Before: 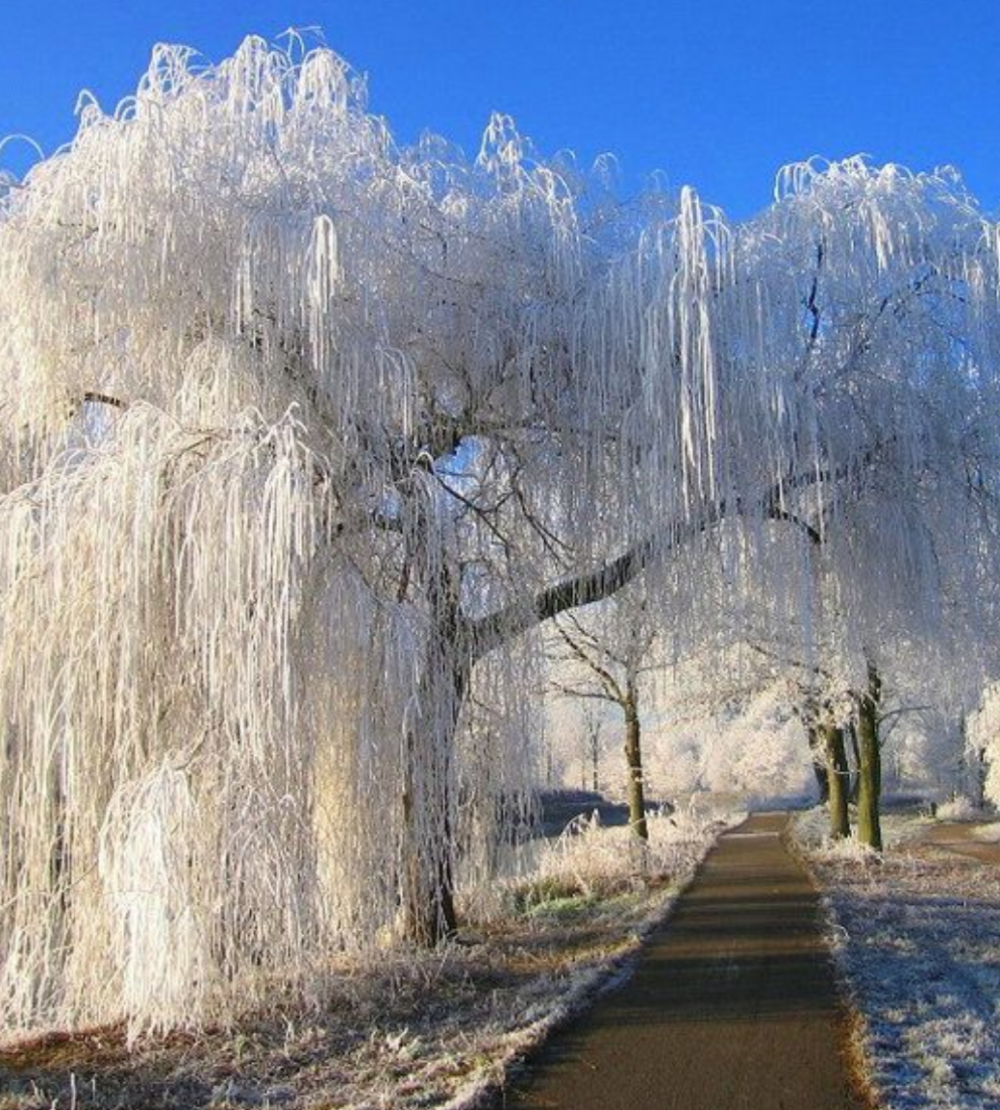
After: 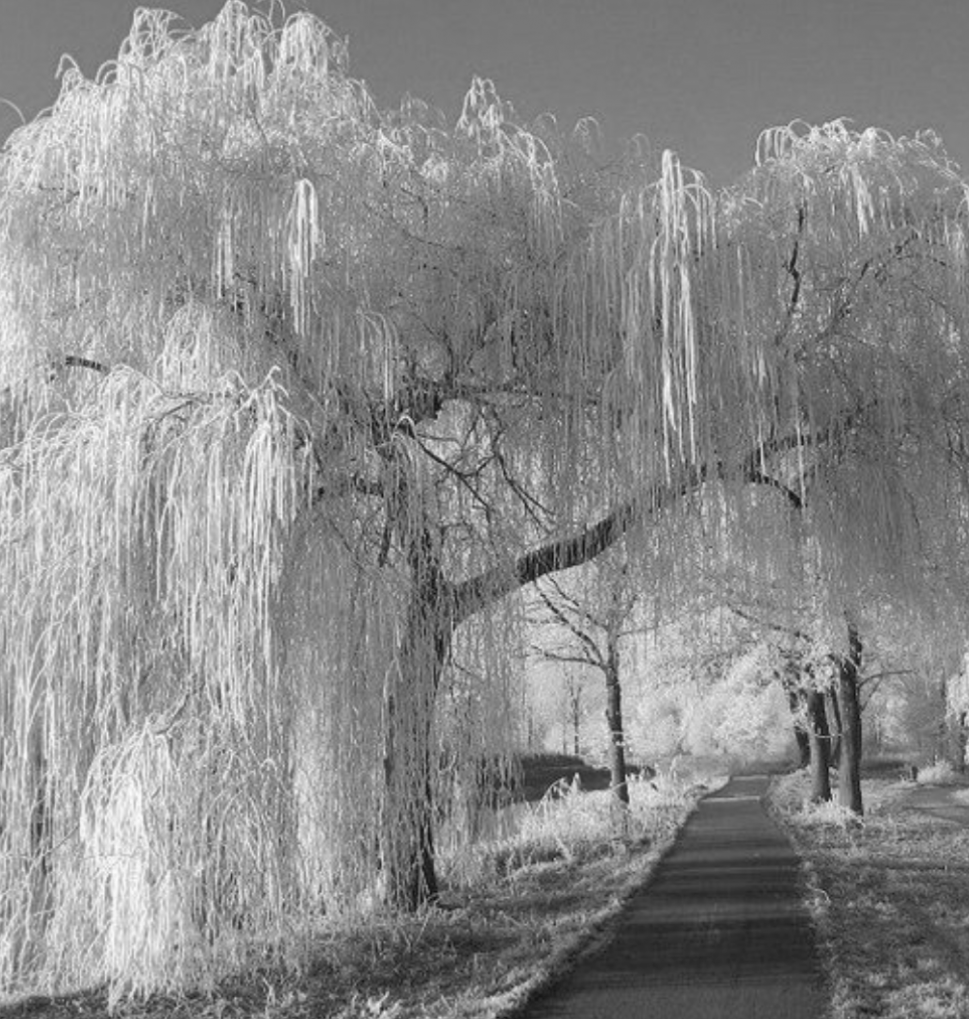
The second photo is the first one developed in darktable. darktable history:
monochrome: on, module defaults
shadows and highlights: on, module defaults
crop: left 1.964%, top 3.251%, right 1.122%, bottom 4.933%
